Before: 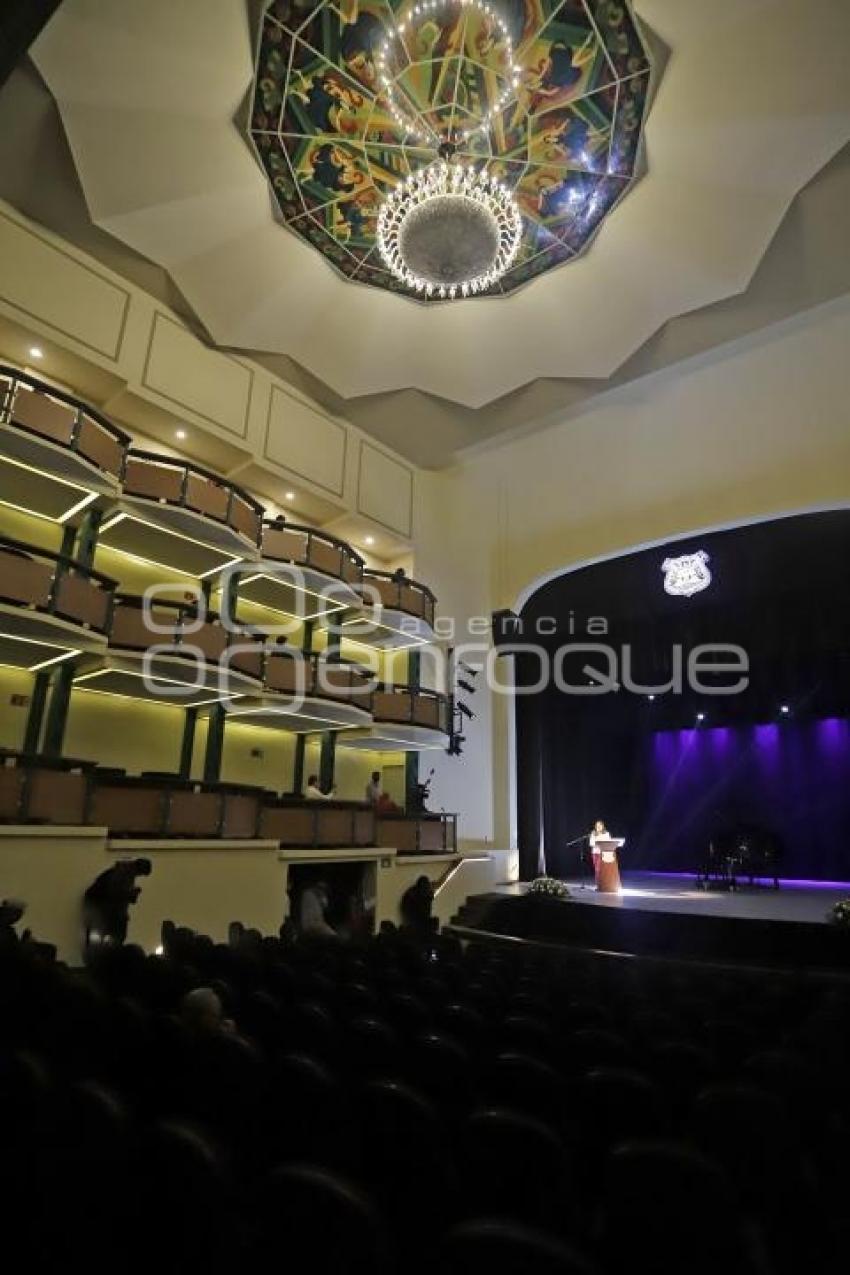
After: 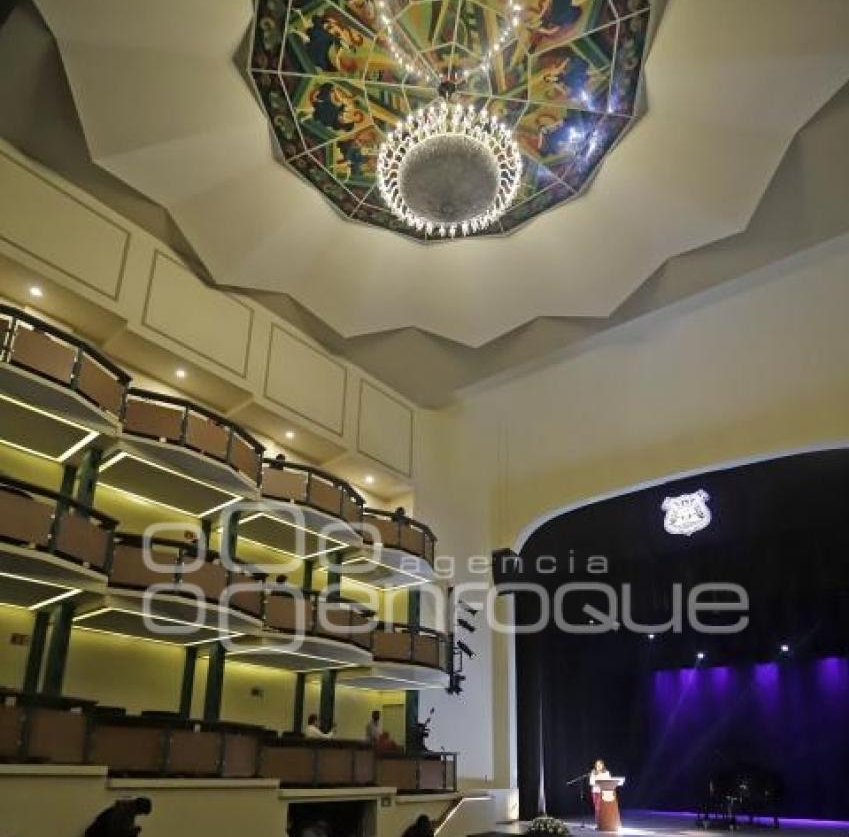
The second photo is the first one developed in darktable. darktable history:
crop and rotate: top 4.848%, bottom 29.503%
white balance: emerald 1
